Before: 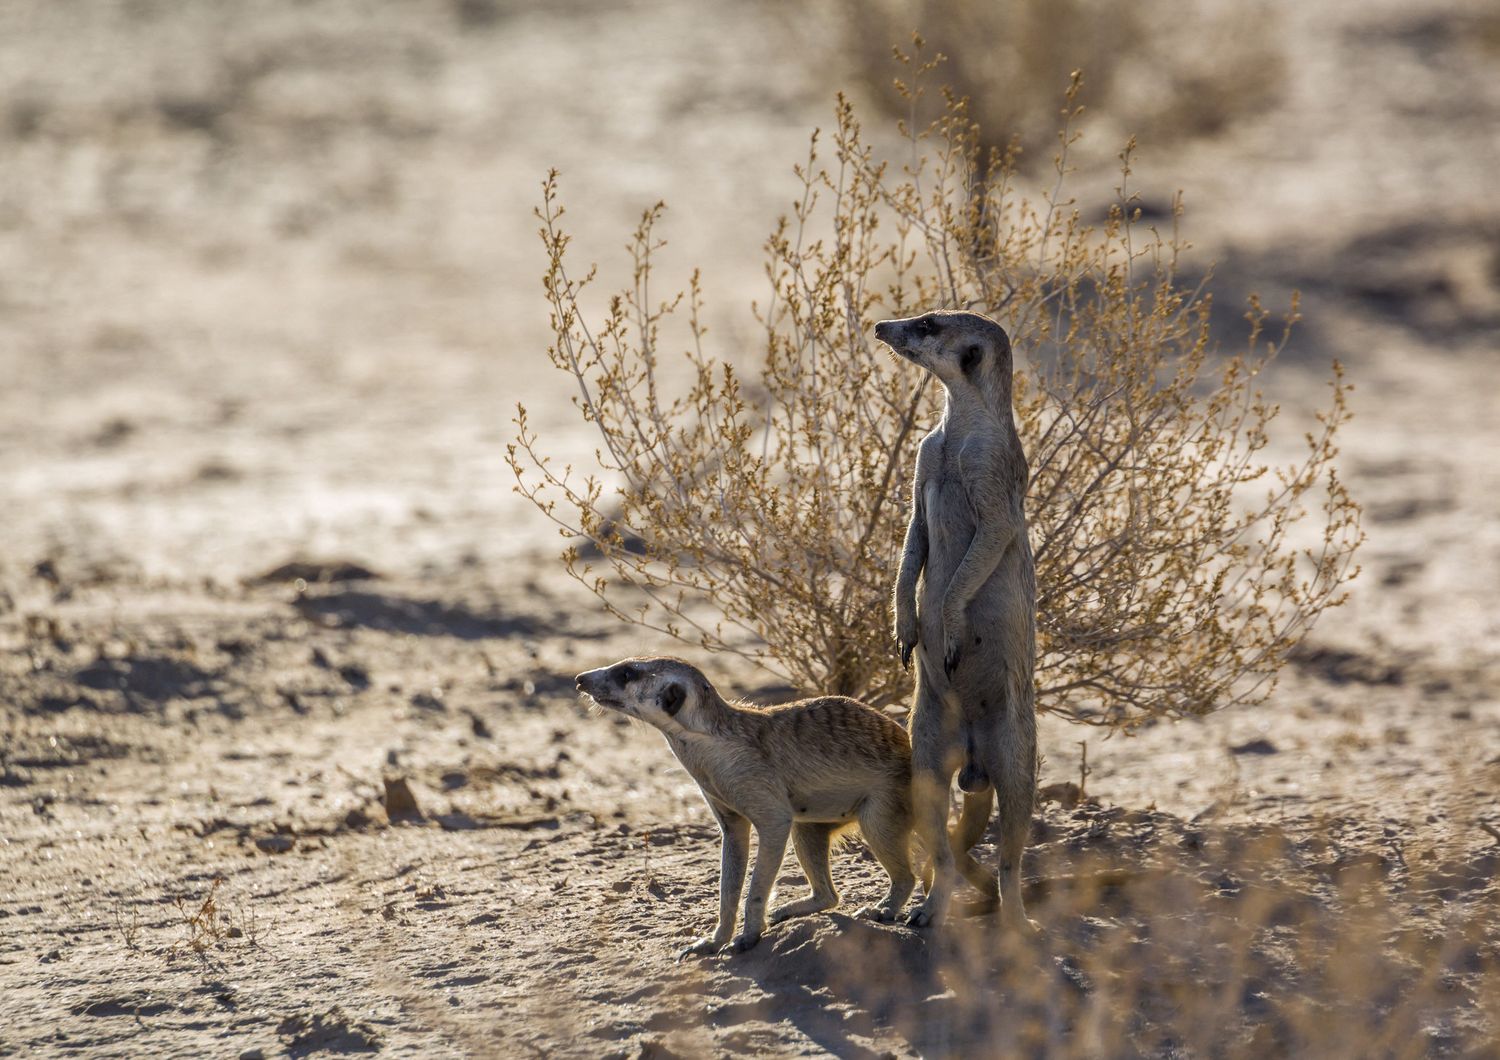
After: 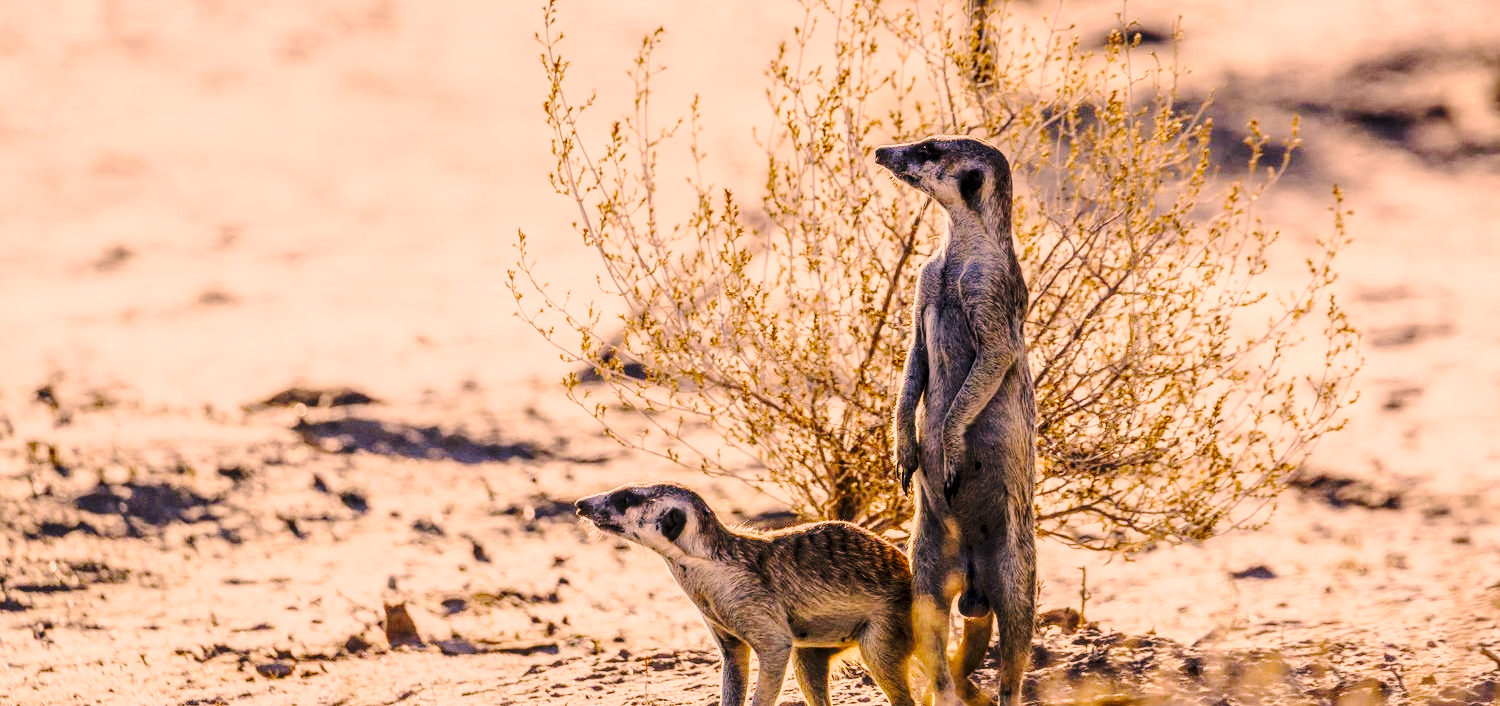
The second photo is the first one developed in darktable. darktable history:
tone curve: curves: ch0 [(0, 0) (0.239, 0.248) (0.508, 0.606) (0.826, 0.855) (1, 0.945)]; ch1 [(0, 0) (0.401, 0.42) (0.442, 0.47) (0.492, 0.498) (0.511, 0.516) (0.555, 0.586) (0.681, 0.739) (1, 1)]; ch2 [(0, 0) (0.411, 0.433) (0.5, 0.504) (0.545, 0.574) (1, 1)], preserve colors none
crop: top 16.58%, bottom 16.726%
color correction: highlights a* 21.08, highlights b* 19.64
local contrast: highlights 61%, detail 143%, midtone range 0.425
base curve: curves: ch0 [(0, 0) (0.036, 0.037) (0.121, 0.228) (0.46, 0.76) (0.859, 0.983) (1, 1)], preserve colors none
